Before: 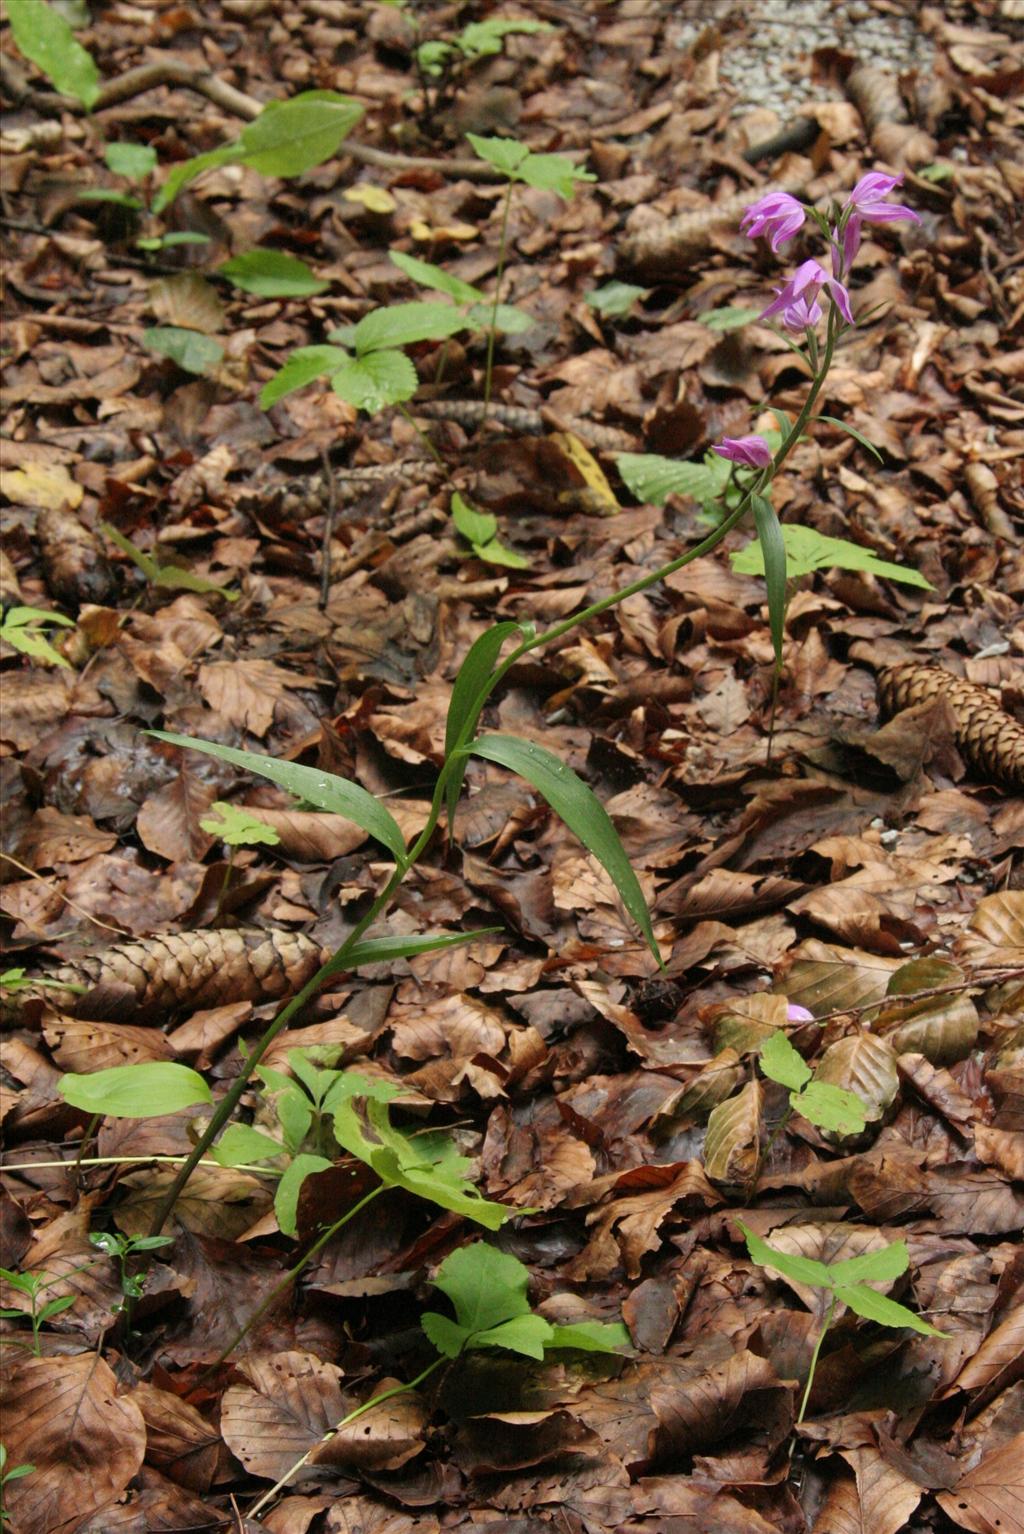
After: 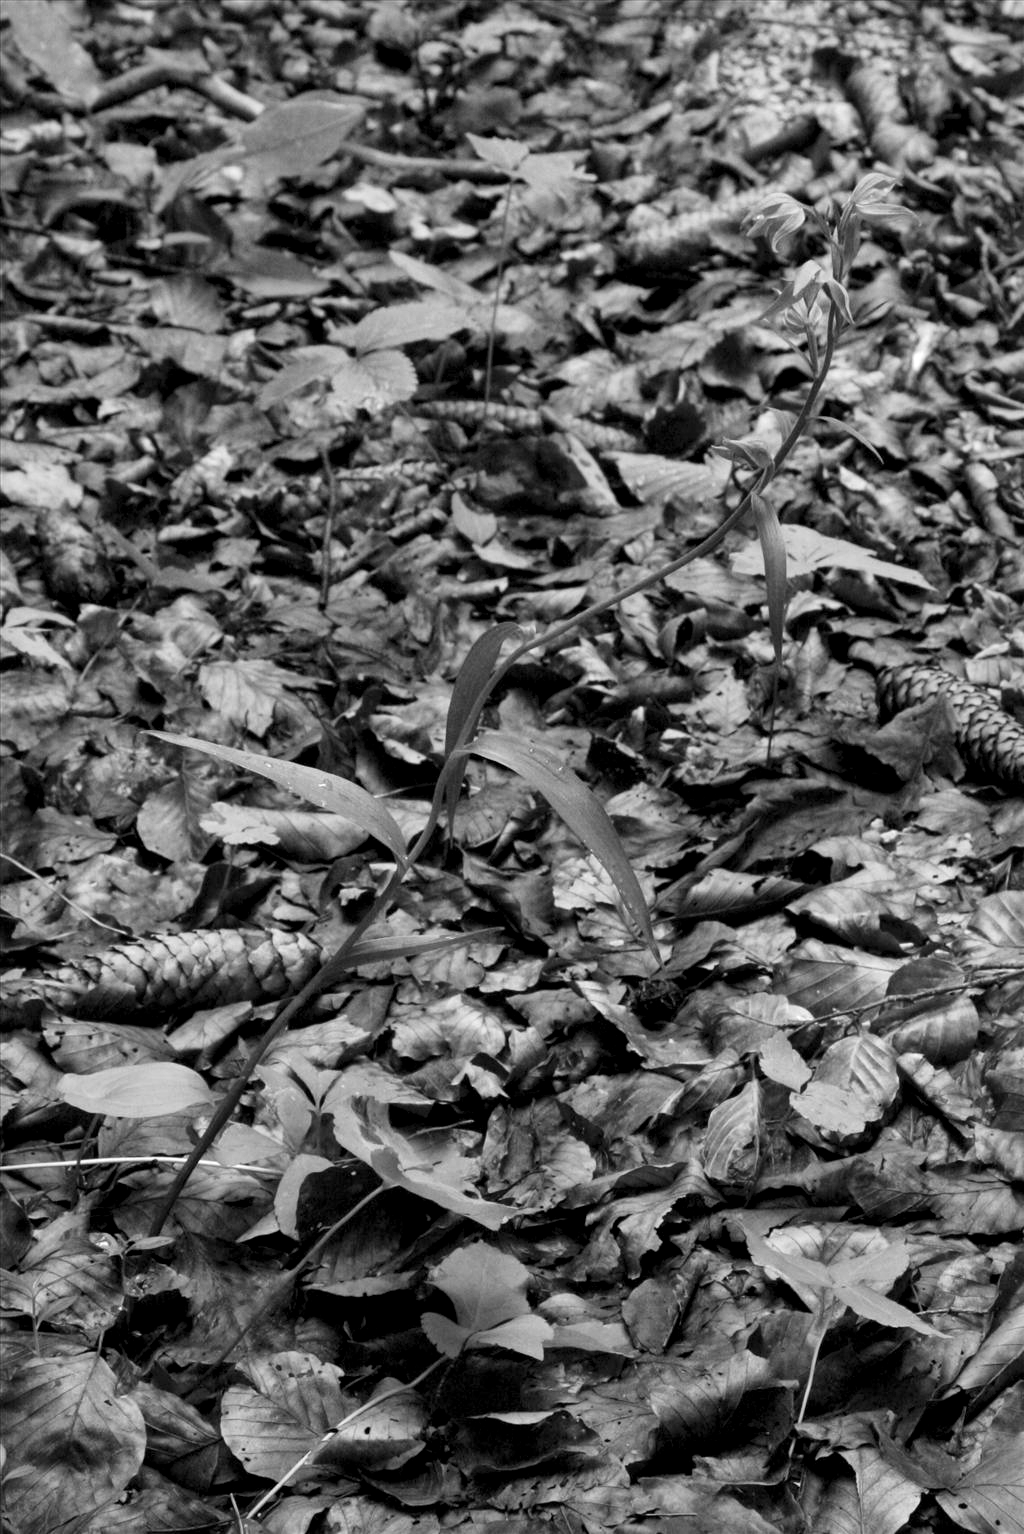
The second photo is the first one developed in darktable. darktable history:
monochrome: on, module defaults
local contrast: mode bilateral grid, contrast 25, coarseness 47, detail 151%, midtone range 0.2
